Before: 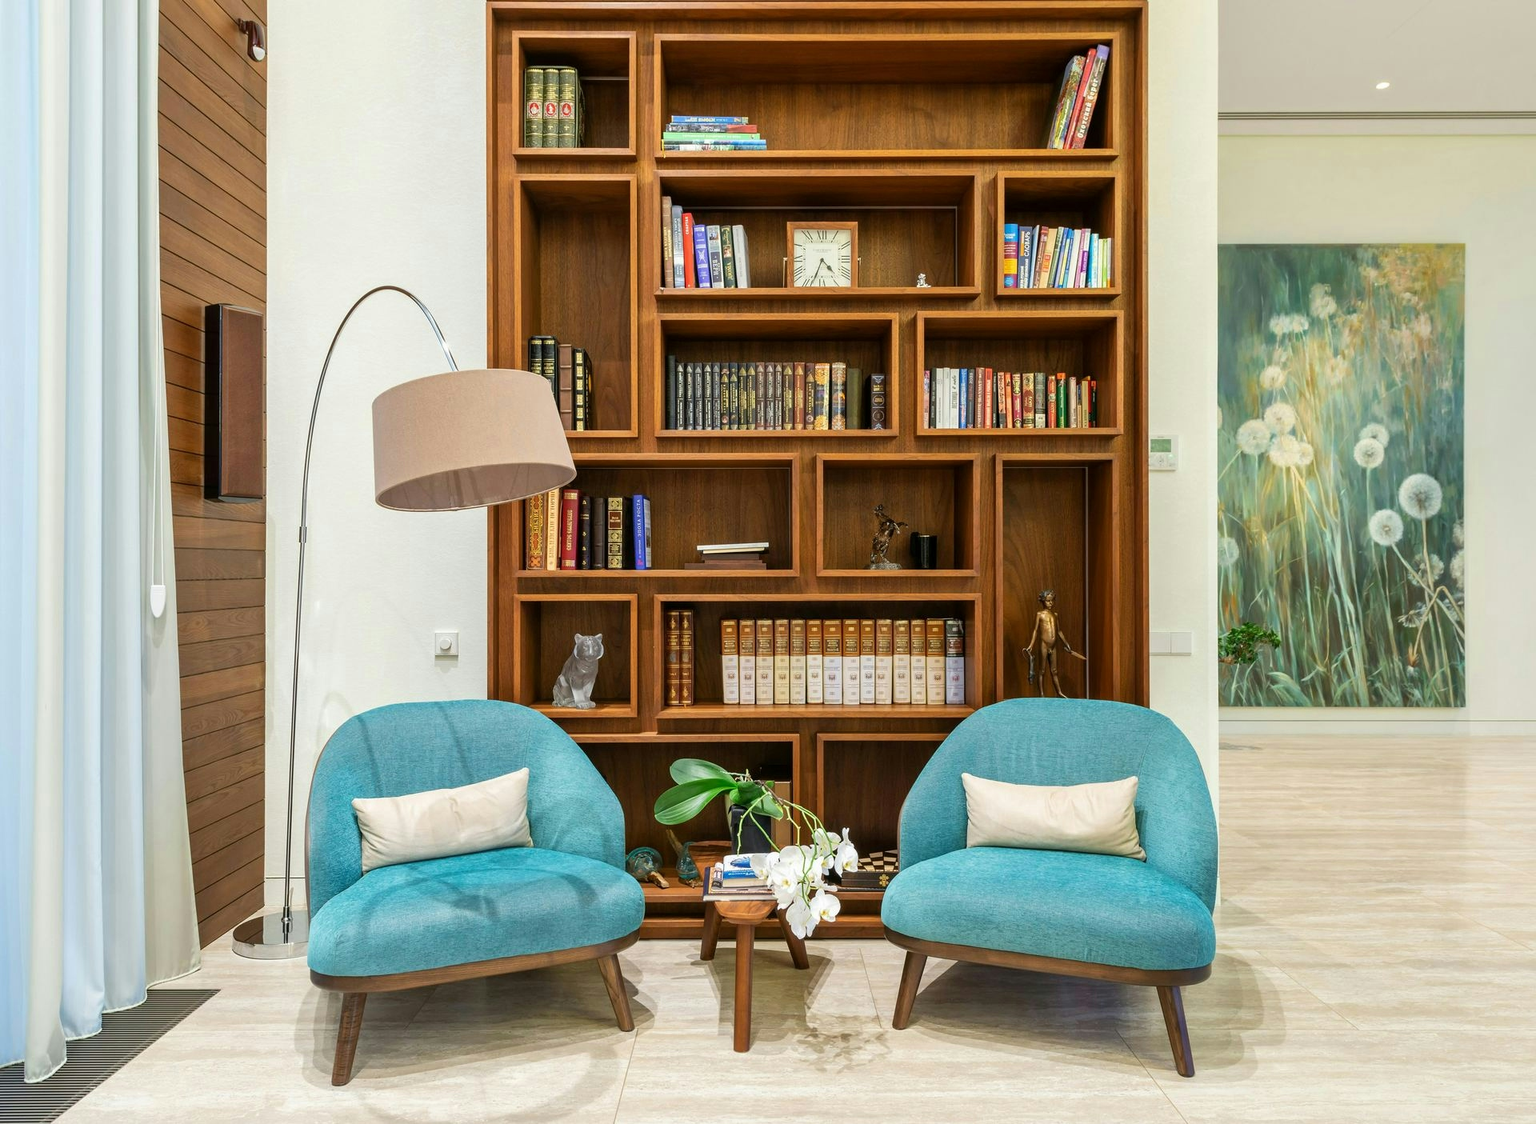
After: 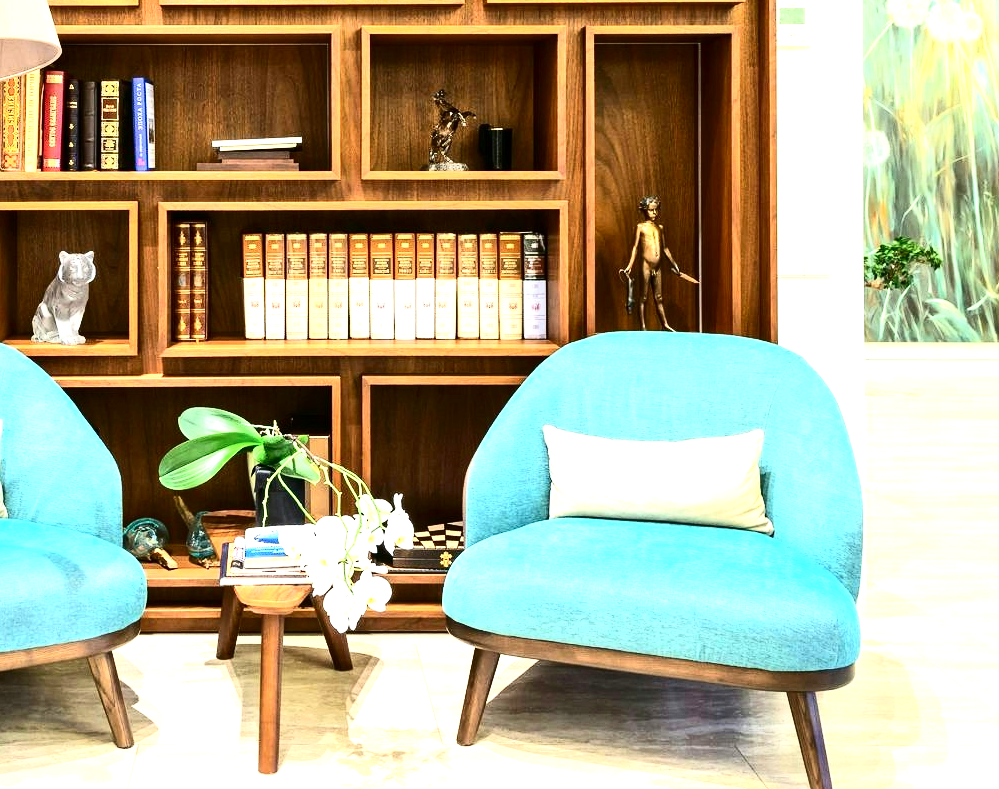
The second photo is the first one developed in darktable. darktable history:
exposure: black level correction 0, exposure 1.106 EV, compensate highlight preservation false
tone equalizer: -8 EV -0.443 EV, -7 EV -0.38 EV, -6 EV -0.361 EV, -5 EV -0.22 EV, -3 EV 0.188 EV, -2 EV 0.344 EV, -1 EV 0.406 EV, +0 EV 0.388 EV, edges refinement/feathering 500, mask exposure compensation -1.57 EV, preserve details no
contrast brightness saturation: contrast 0.28
crop: left 34.373%, top 38.528%, right 13.561%, bottom 5.272%
